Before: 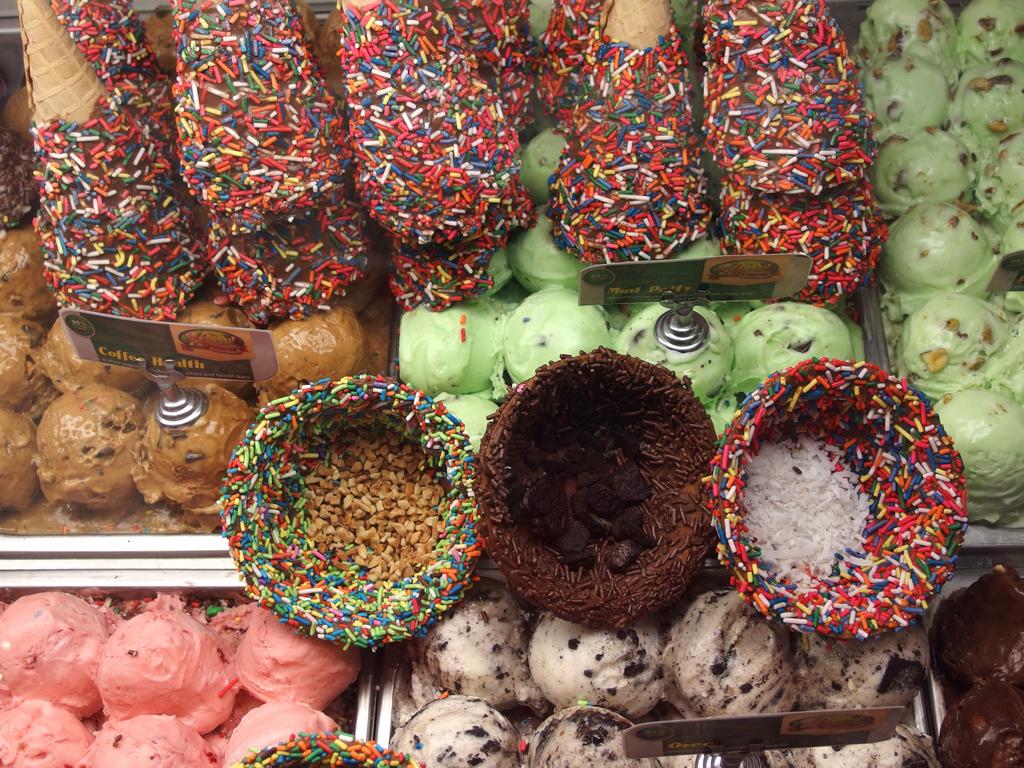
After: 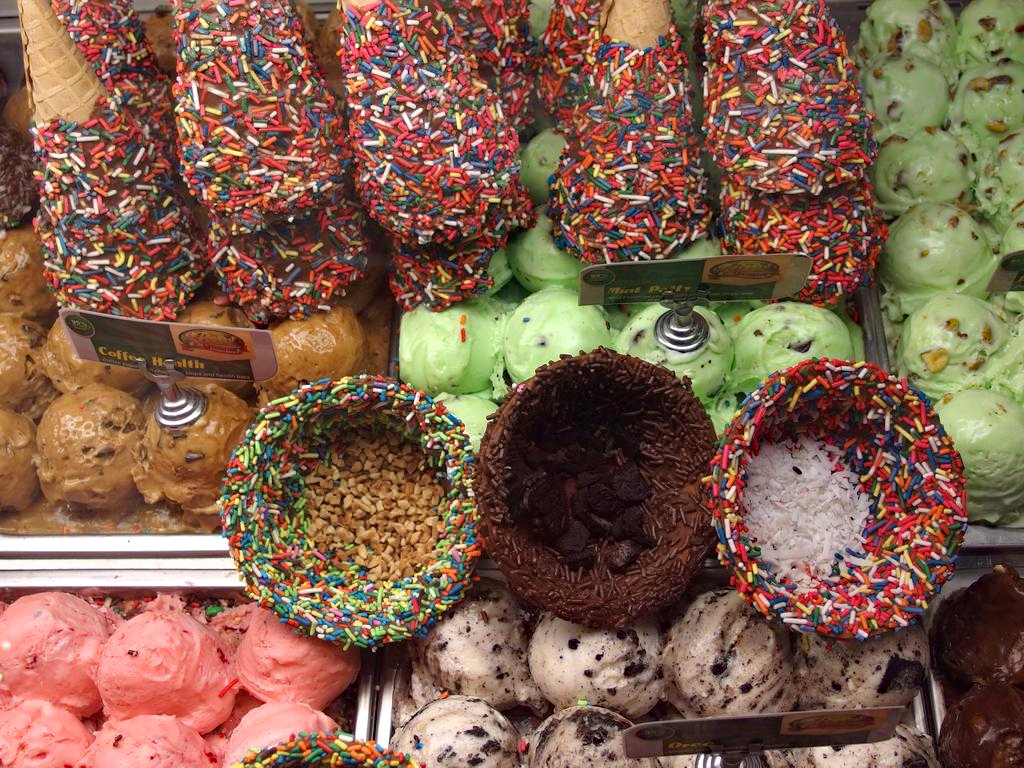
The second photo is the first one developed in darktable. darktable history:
tone equalizer: on, module defaults
haze removal: strength 0.29, distance 0.25, compatibility mode true, adaptive false
